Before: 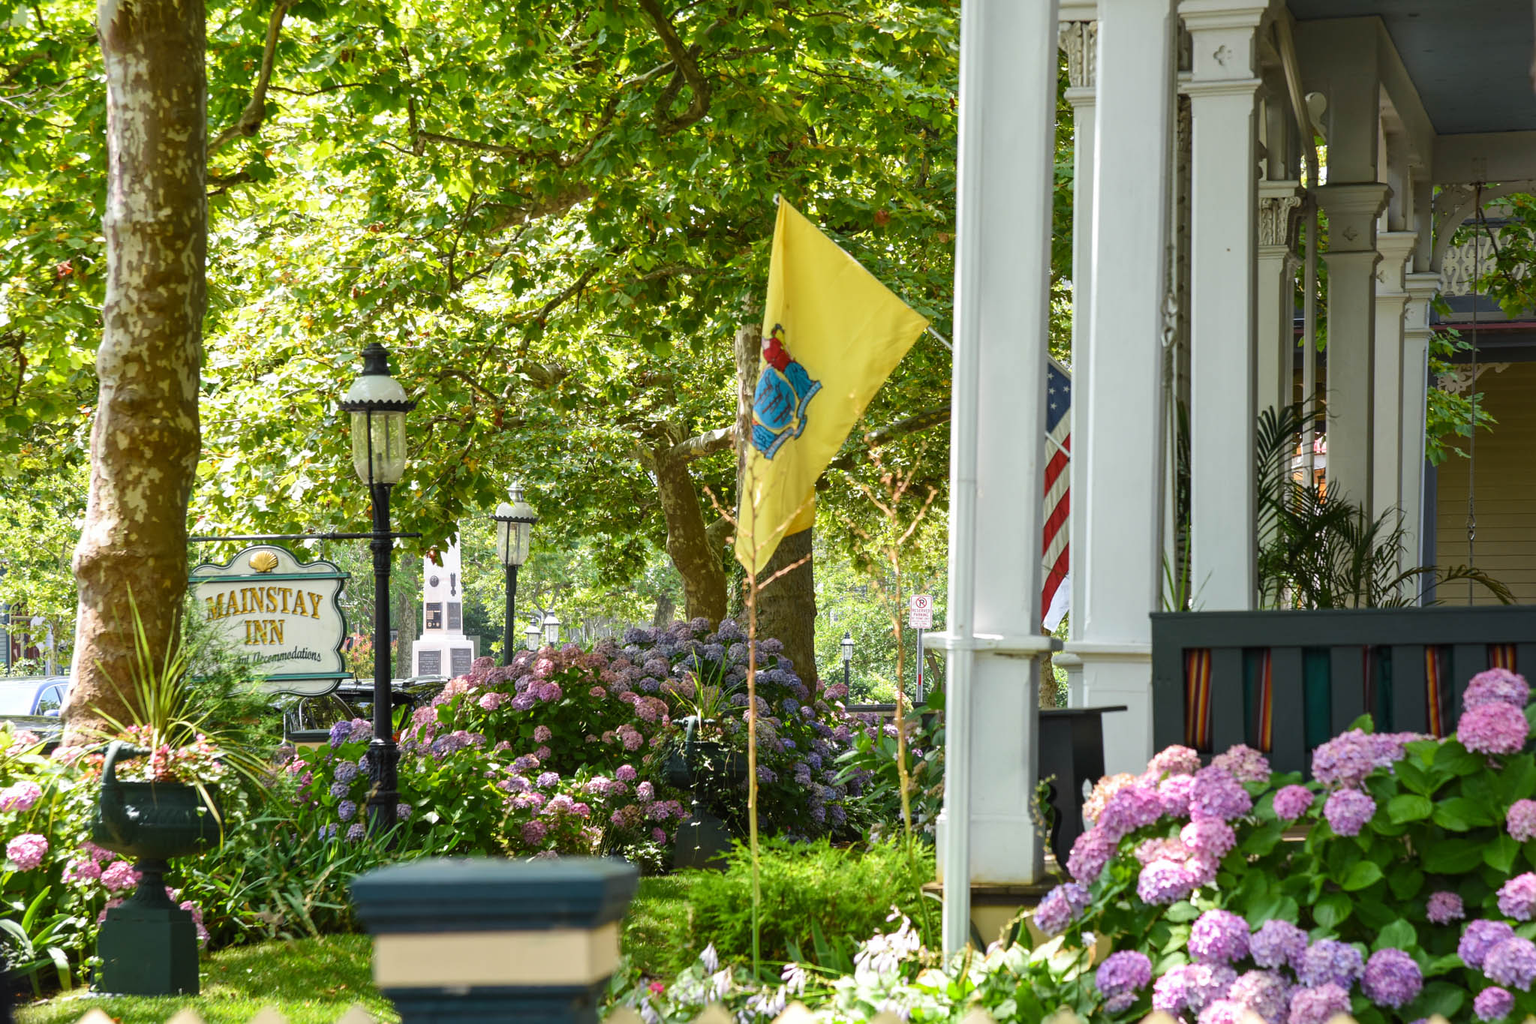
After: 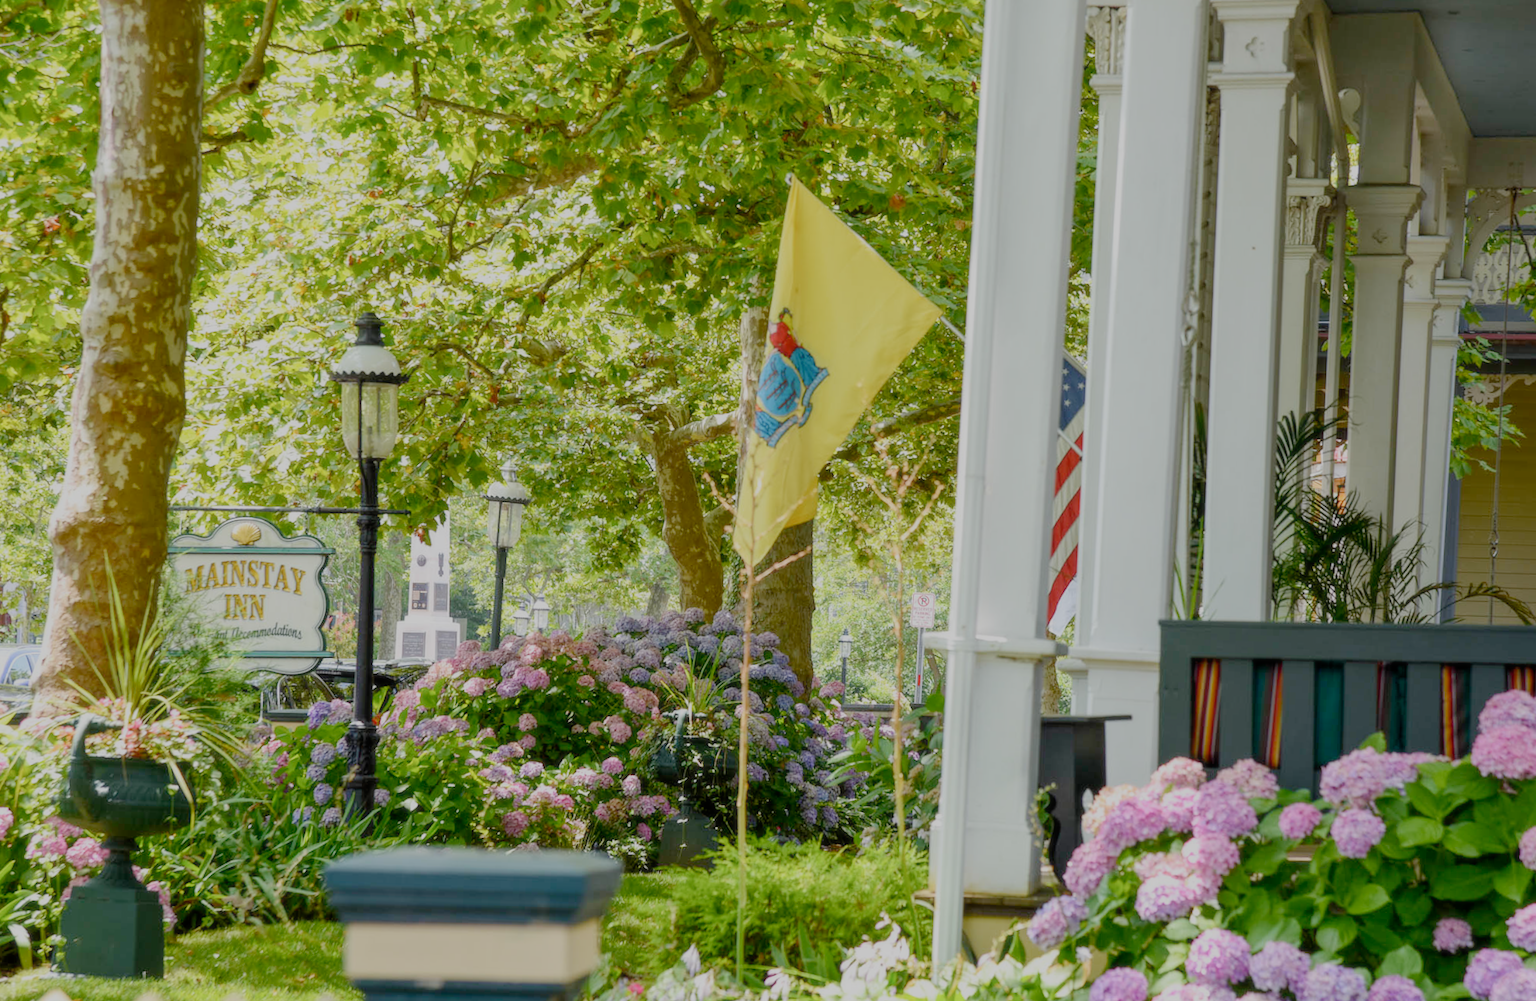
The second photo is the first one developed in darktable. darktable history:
soften: size 10%, saturation 50%, brightness 0.2 EV, mix 10%
rotate and perspective: rotation 1.57°, crop left 0.018, crop right 0.982, crop top 0.039, crop bottom 0.961
filmic rgb: black relative exposure -7 EV, white relative exposure 6 EV, threshold 3 EV, target black luminance 0%, hardness 2.73, latitude 61.22%, contrast 0.691, highlights saturation mix 10%, shadows ↔ highlights balance -0.073%, preserve chrominance no, color science v4 (2020), iterations of high-quality reconstruction 10, contrast in shadows soft, contrast in highlights soft, enable highlight reconstruction true
exposure: black level correction 0.001, exposure 0.5 EV, compensate exposure bias true, compensate highlight preservation false
crop and rotate: angle -0.5°
